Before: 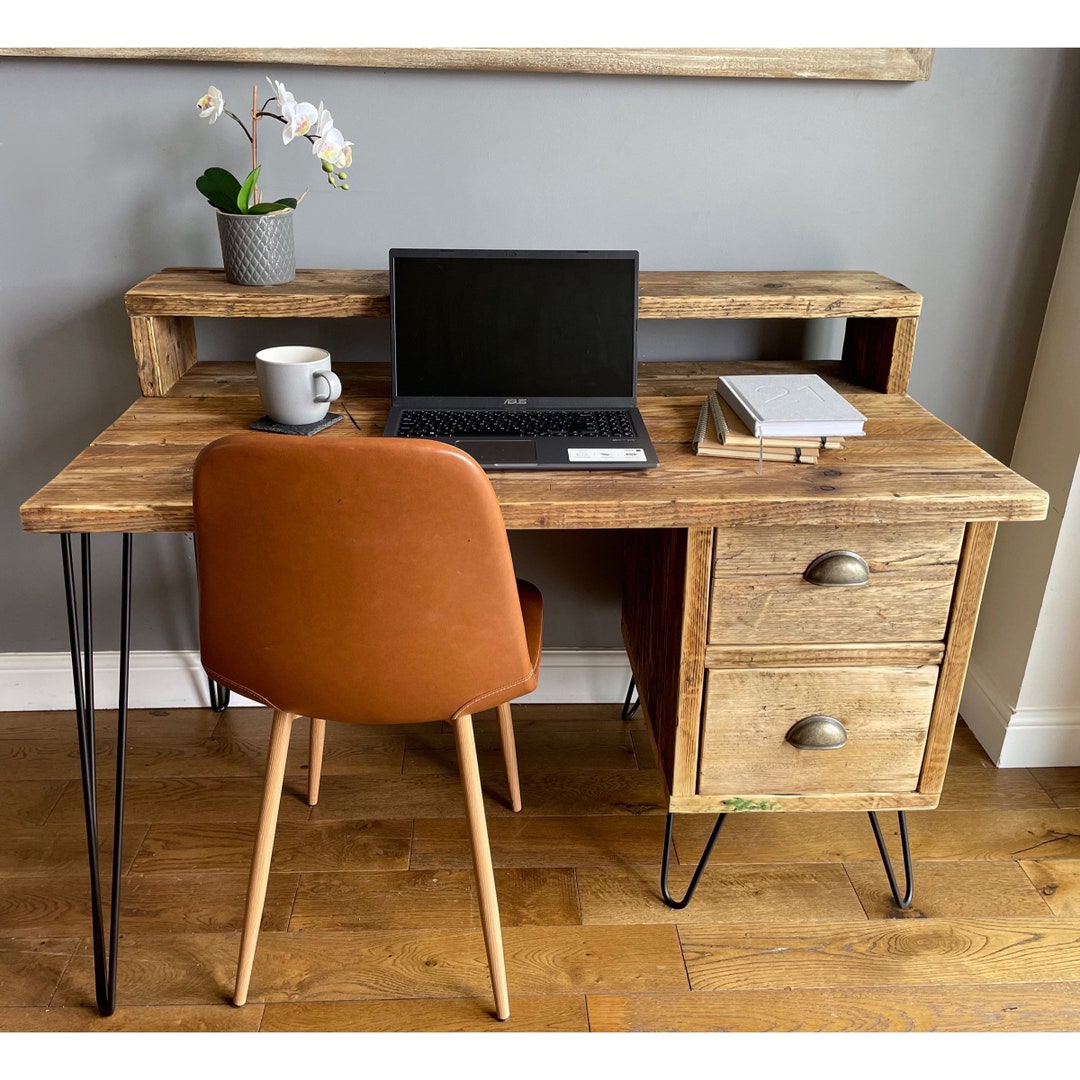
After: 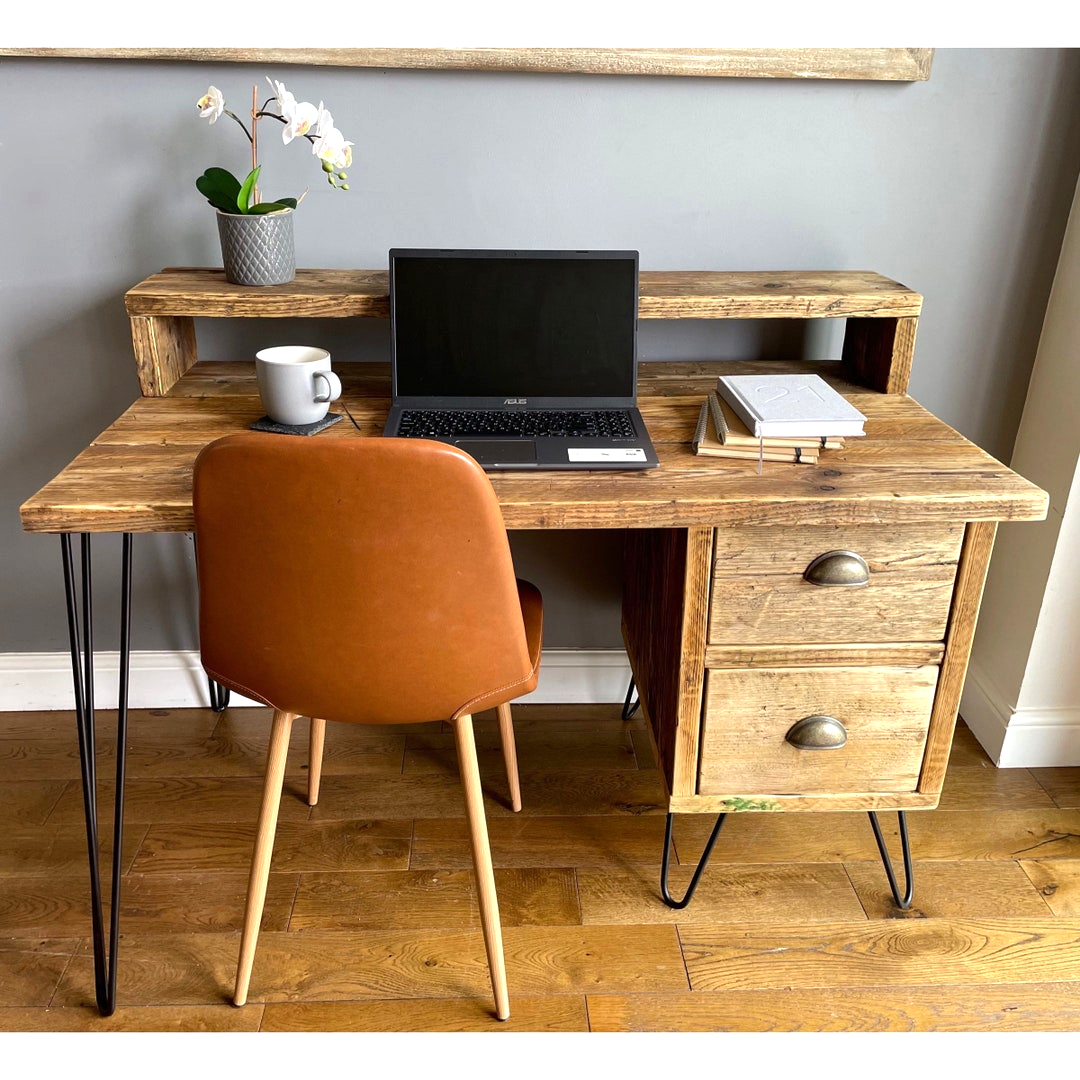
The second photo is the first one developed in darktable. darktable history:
color balance rgb: perceptual saturation grading › global saturation 0.012%, perceptual brilliance grading › global brilliance 10.261%, global vibrance 9.275%
